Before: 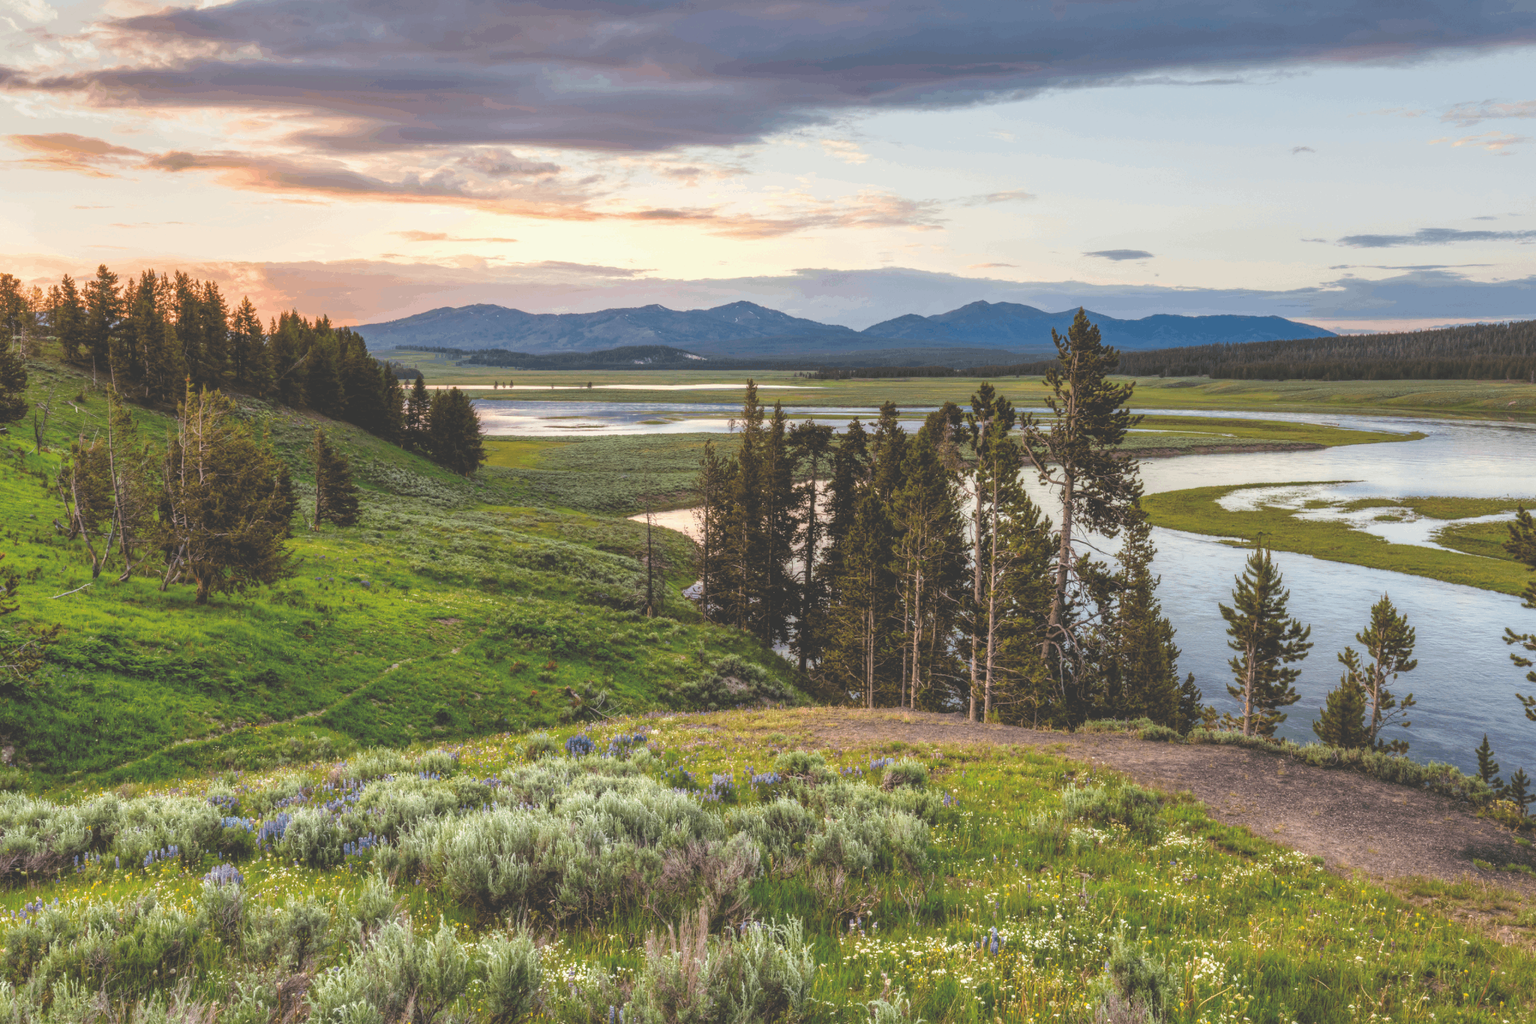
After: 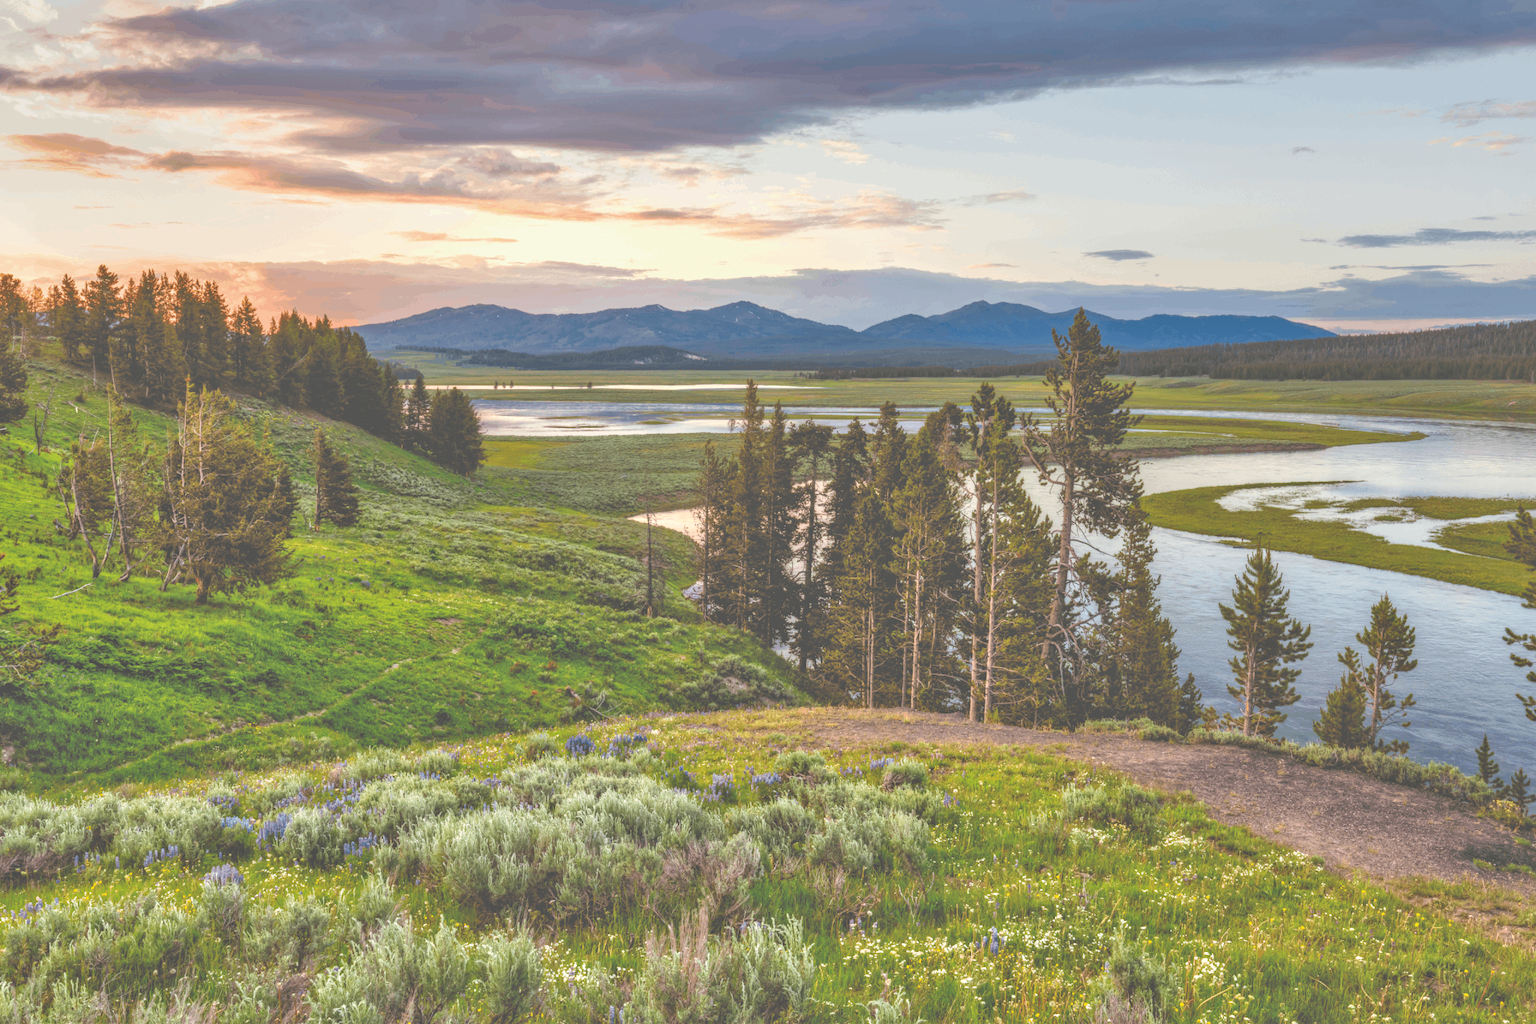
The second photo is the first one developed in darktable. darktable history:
tone equalizer: -7 EV 0.145 EV, -6 EV 0.611 EV, -5 EV 1.18 EV, -4 EV 1.31 EV, -3 EV 1.13 EV, -2 EV 0.6 EV, -1 EV 0.146 EV
